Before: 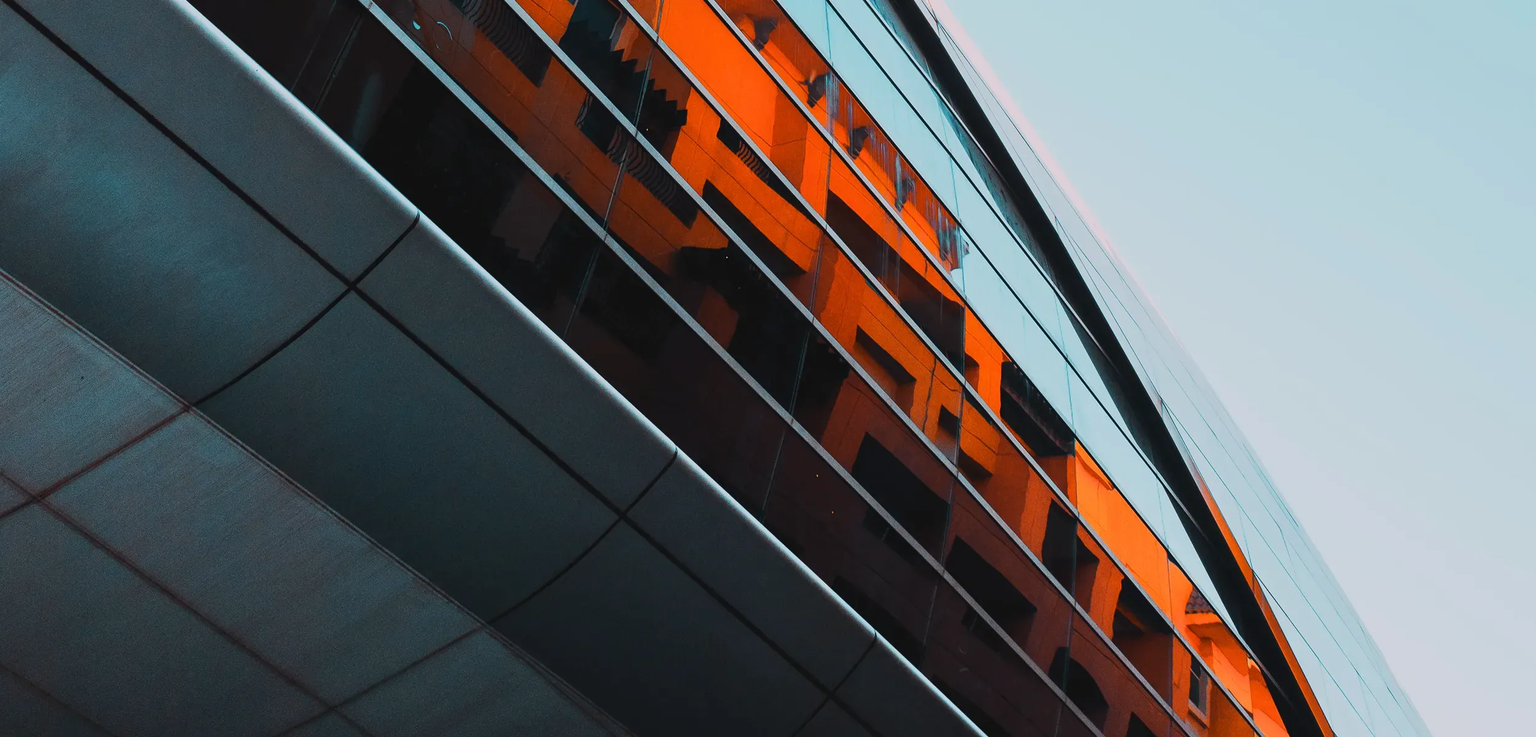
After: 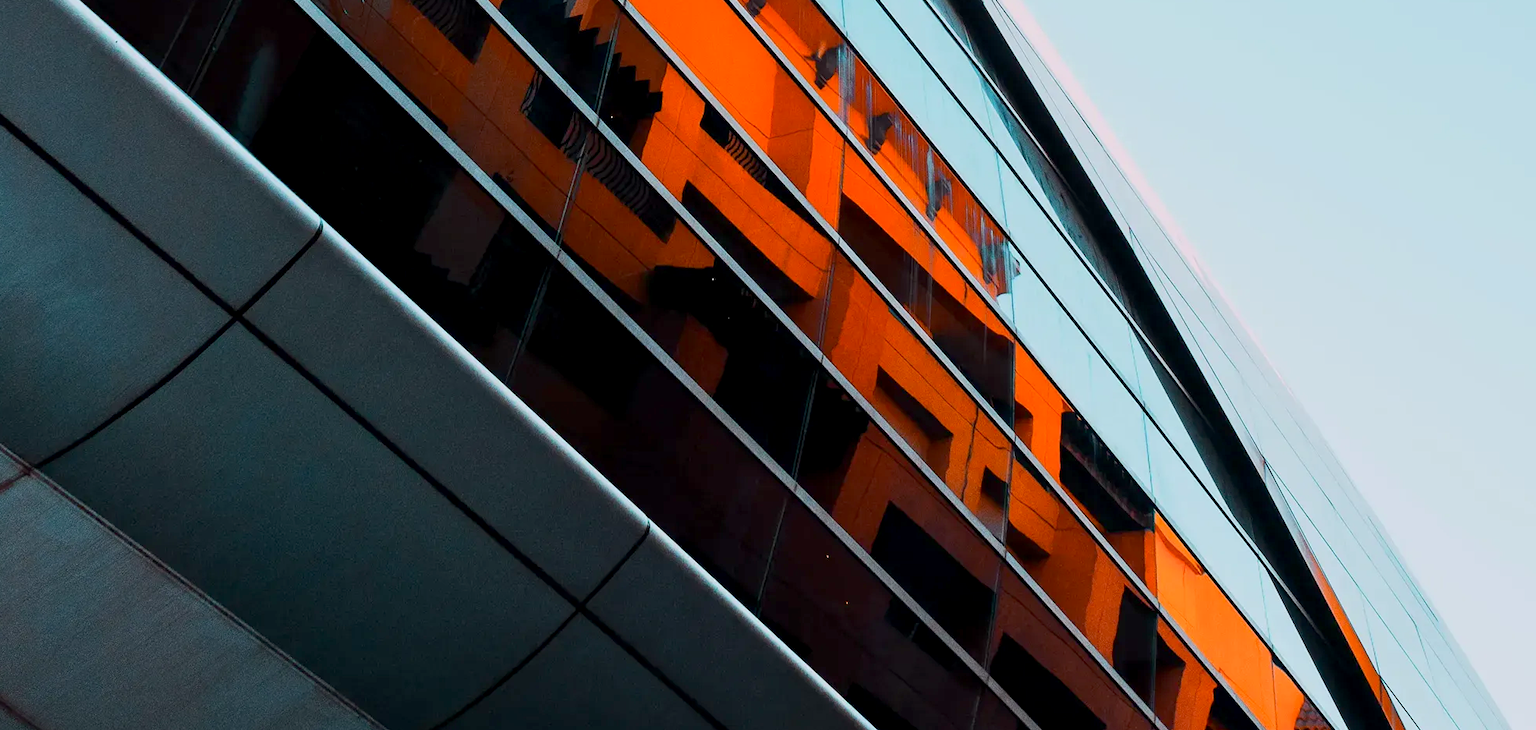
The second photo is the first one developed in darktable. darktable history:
crop and rotate: left 10.77%, top 5.1%, right 10.41%, bottom 16.76%
exposure: black level correction 0.007, exposure 0.159 EV, compensate highlight preservation false
